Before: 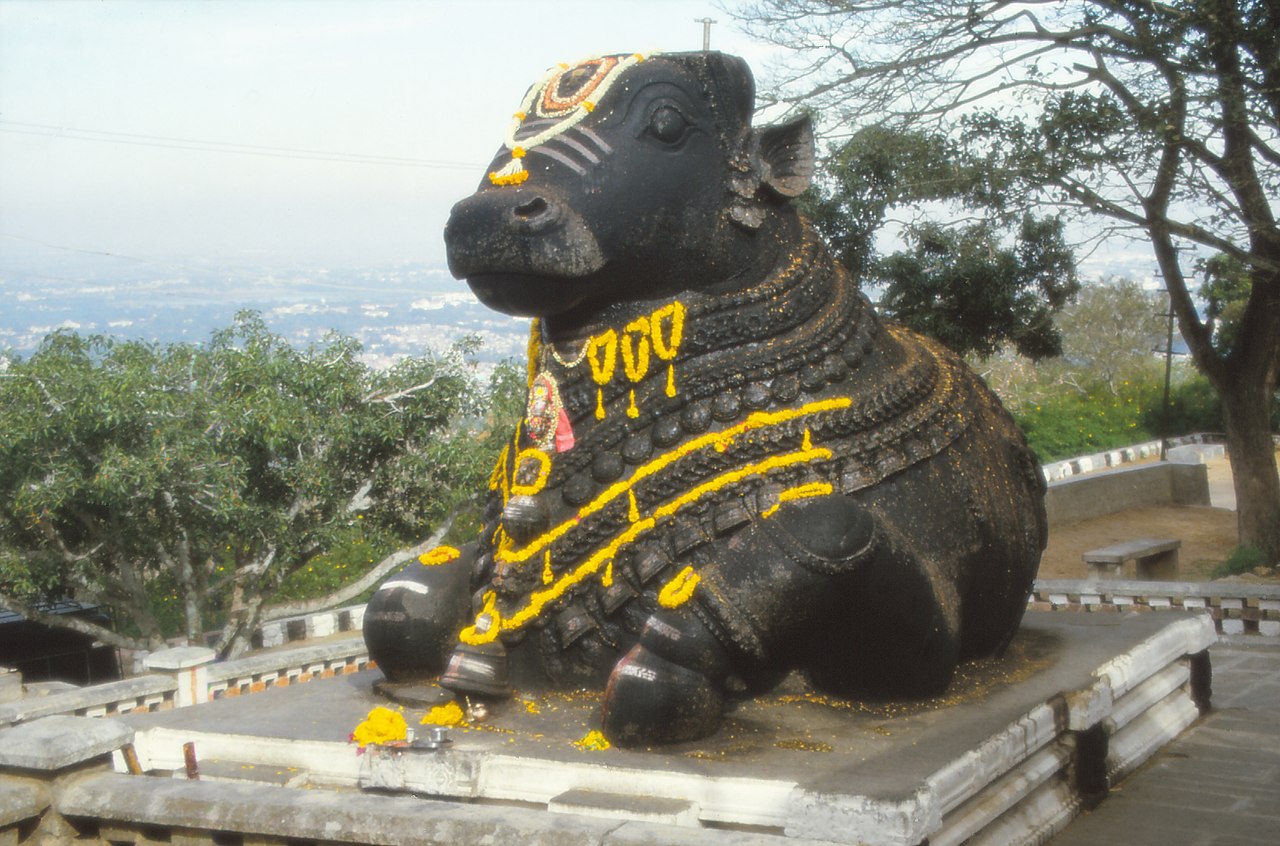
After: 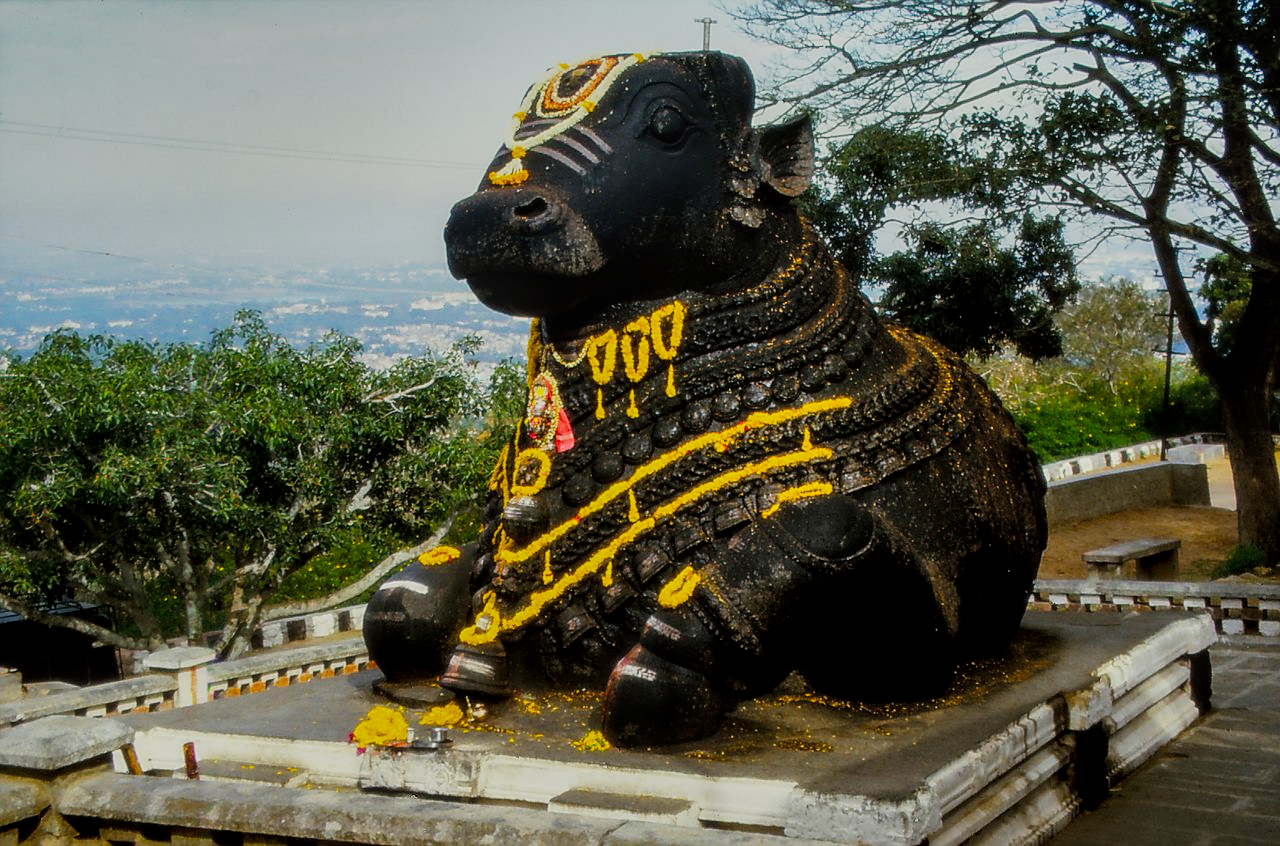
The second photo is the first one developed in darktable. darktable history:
color balance rgb: global offset › luminance -0.486%, perceptual saturation grading › global saturation 30.883%, global vibrance 20%
shadows and highlights: radius 117.78, shadows 41.64, highlights -61.82, soften with gaussian
exposure: exposure -1.997 EV, compensate exposure bias true, compensate highlight preservation false
sharpen: on, module defaults
base curve: curves: ch0 [(0, 0) (0.007, 0.004) (0.027, 0.03) (0.046, 0.07) (0.207, 0.54) (0.442, 0.872) (0.673, 0.972) (1, 1)], preserve colors none
local contrast: on, module defaults
